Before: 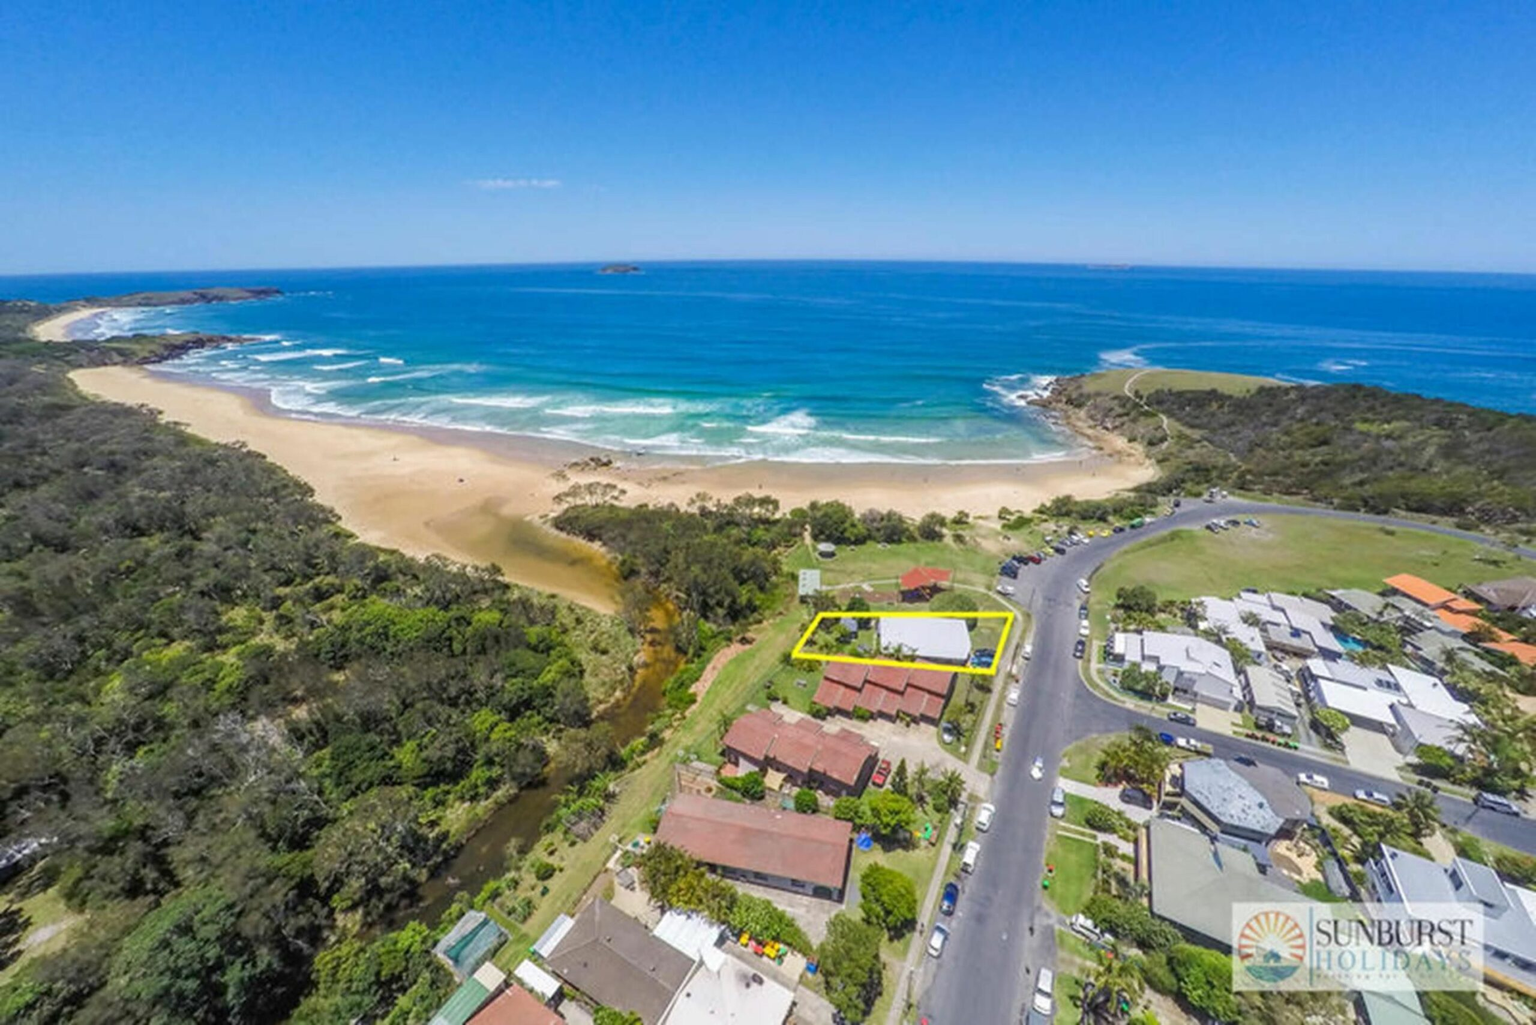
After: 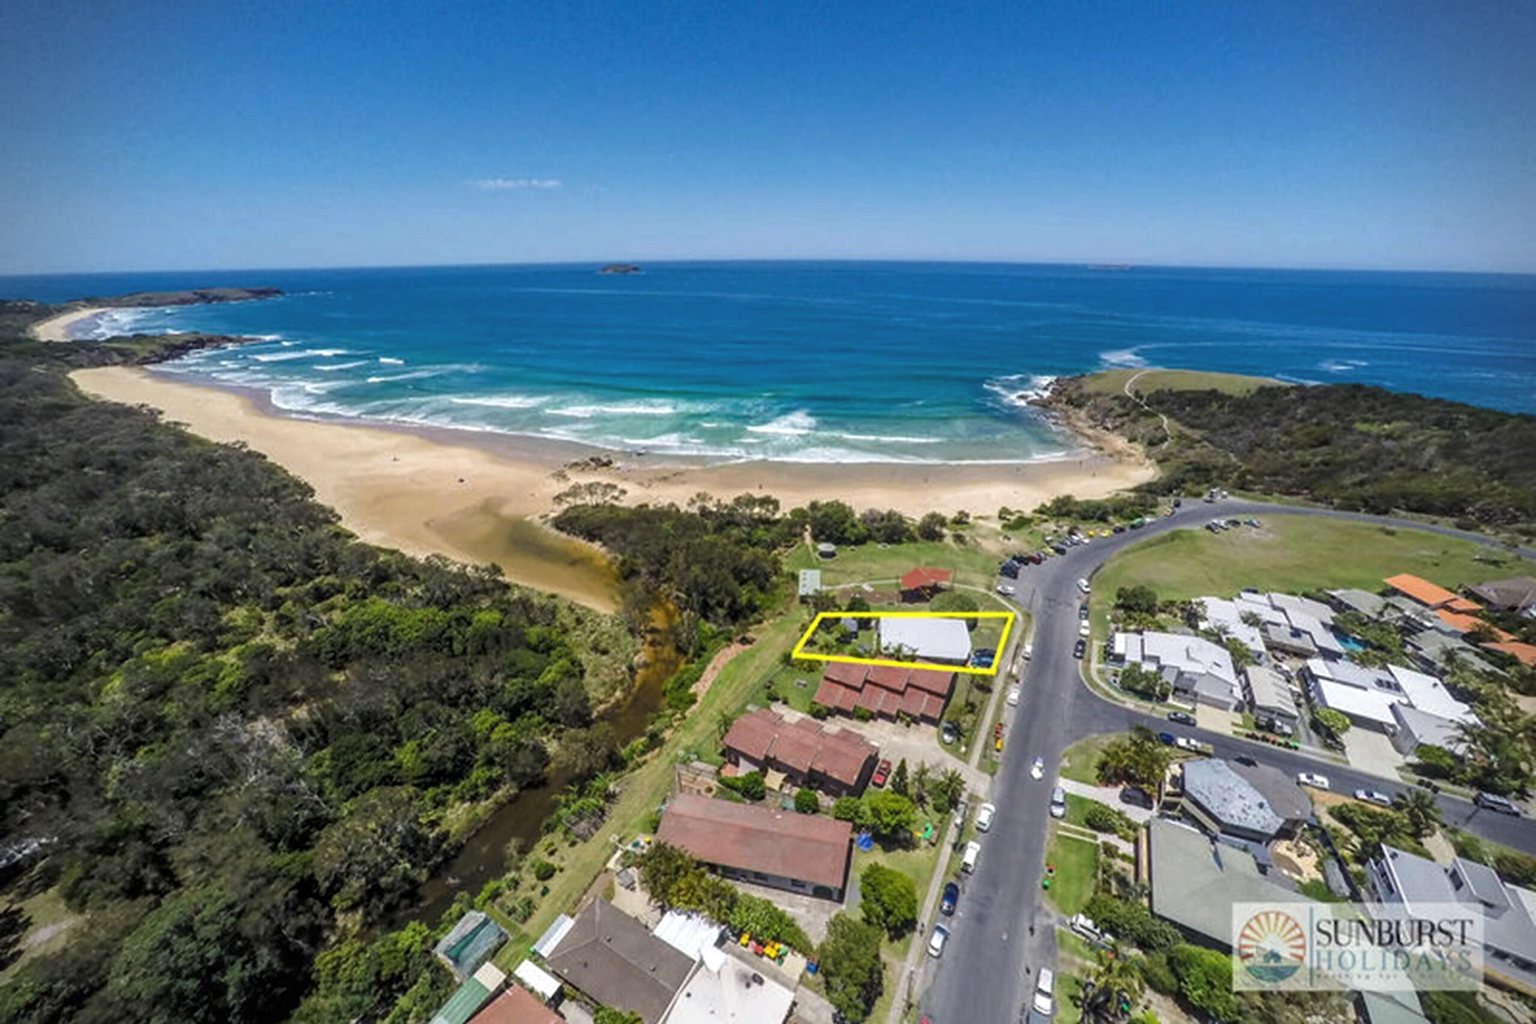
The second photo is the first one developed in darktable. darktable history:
levels: levels [0.029, 0.545, 0.971]
vignetting: fall-off radius 44.65%, brightness -0.424, saturation -0.204, dithering 8-bit output, unbound false
